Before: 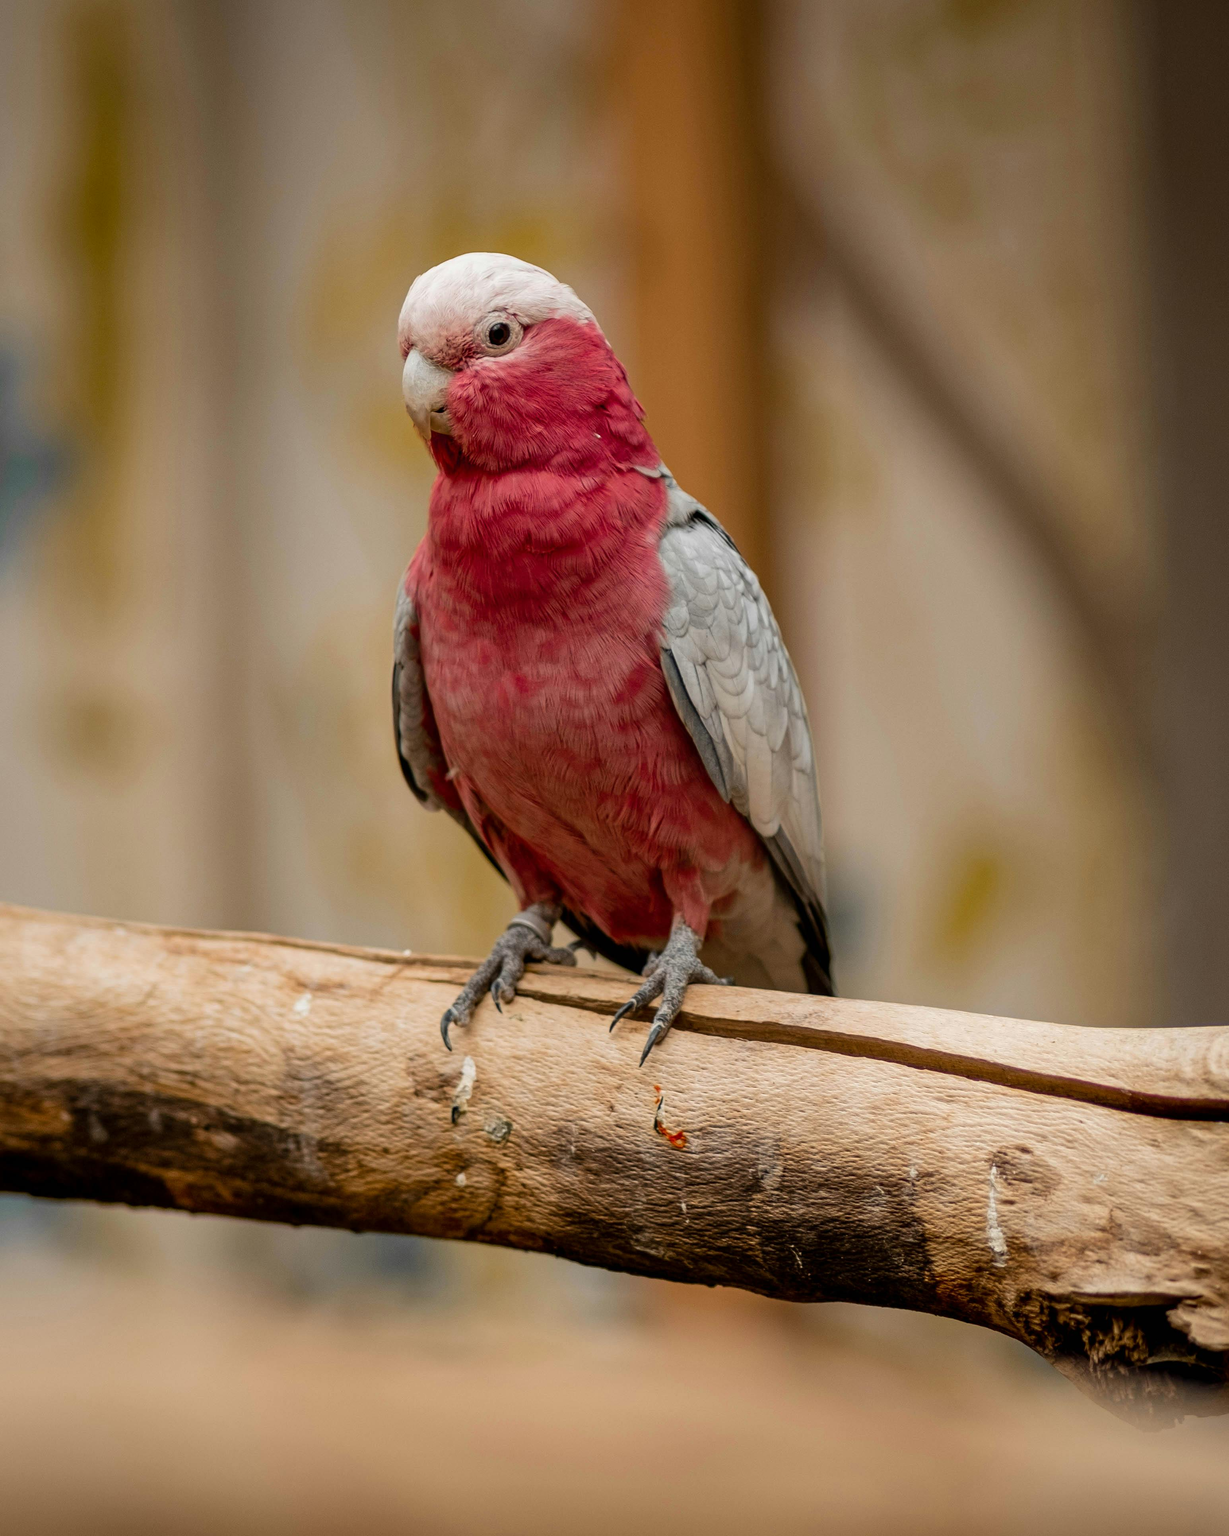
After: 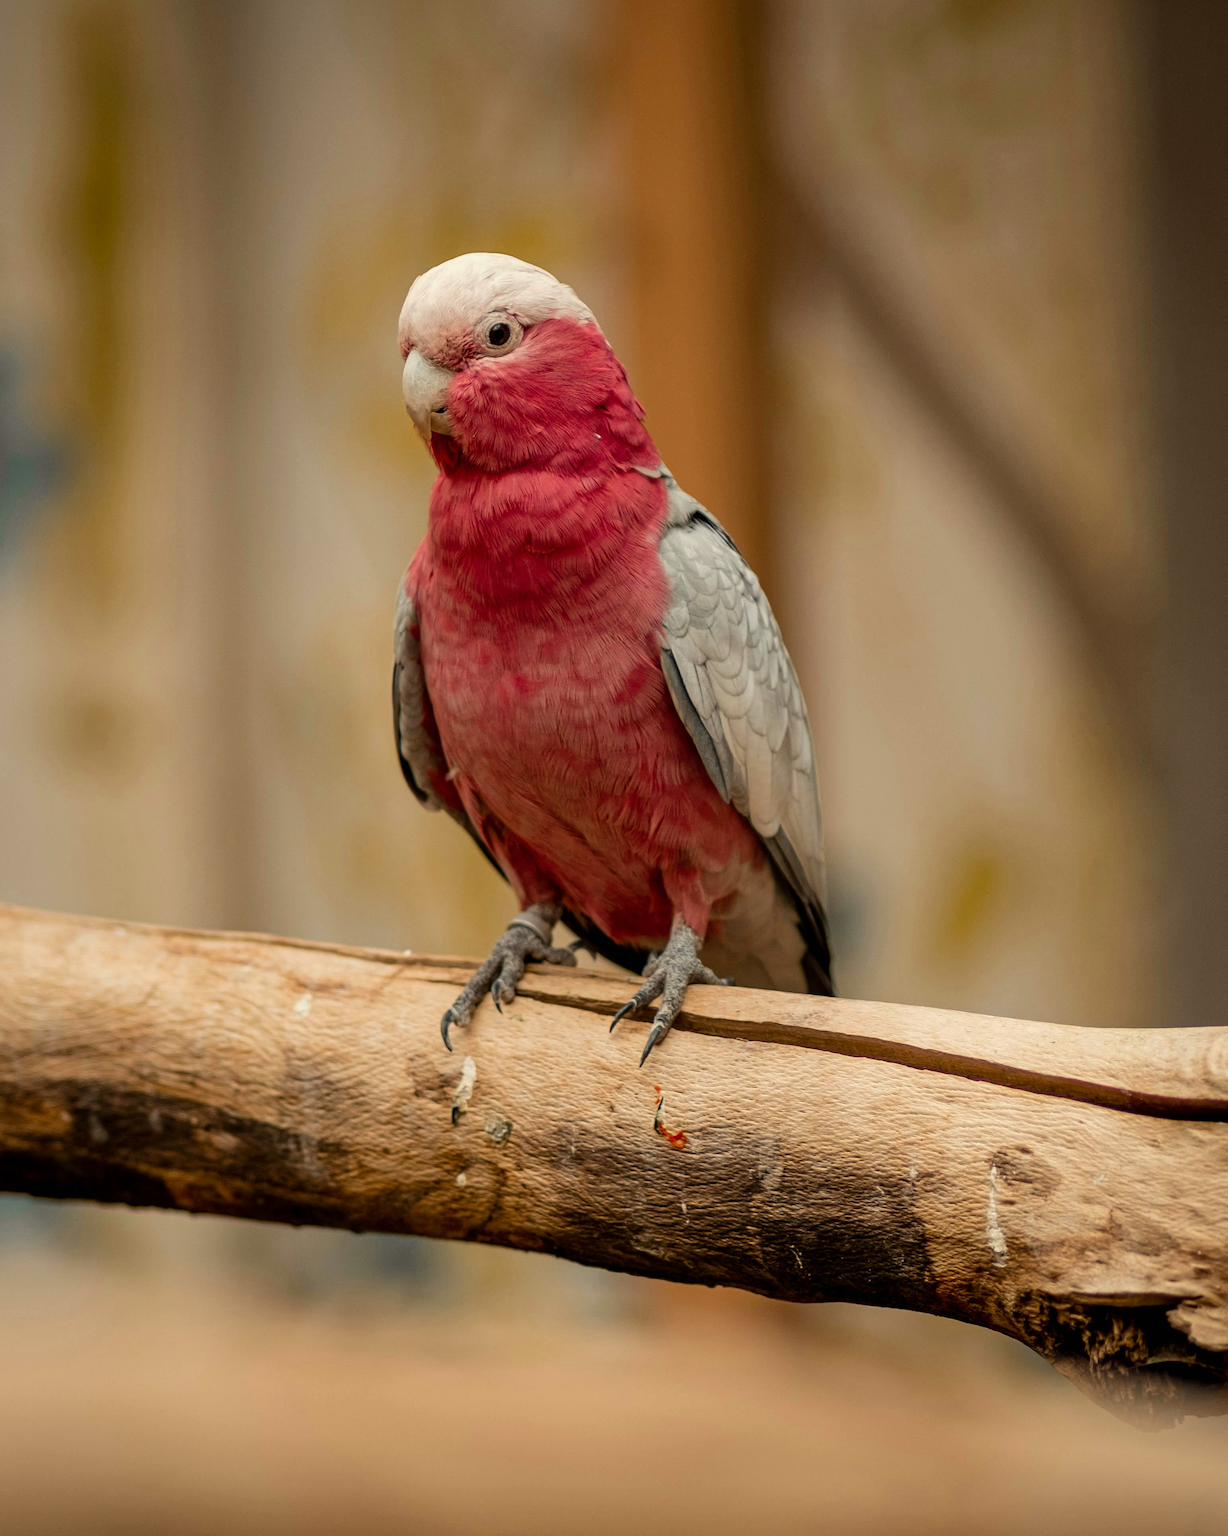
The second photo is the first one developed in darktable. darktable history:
white balance: red 1.029, blue 0.92
